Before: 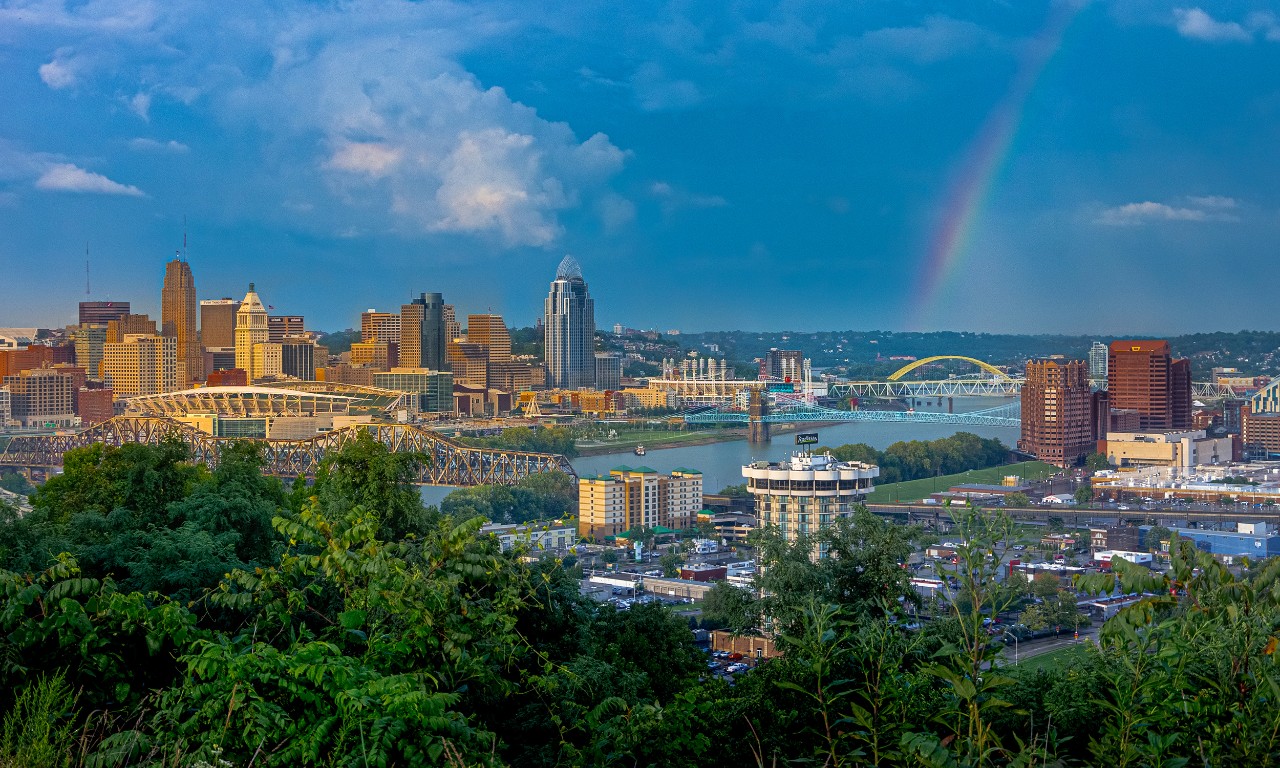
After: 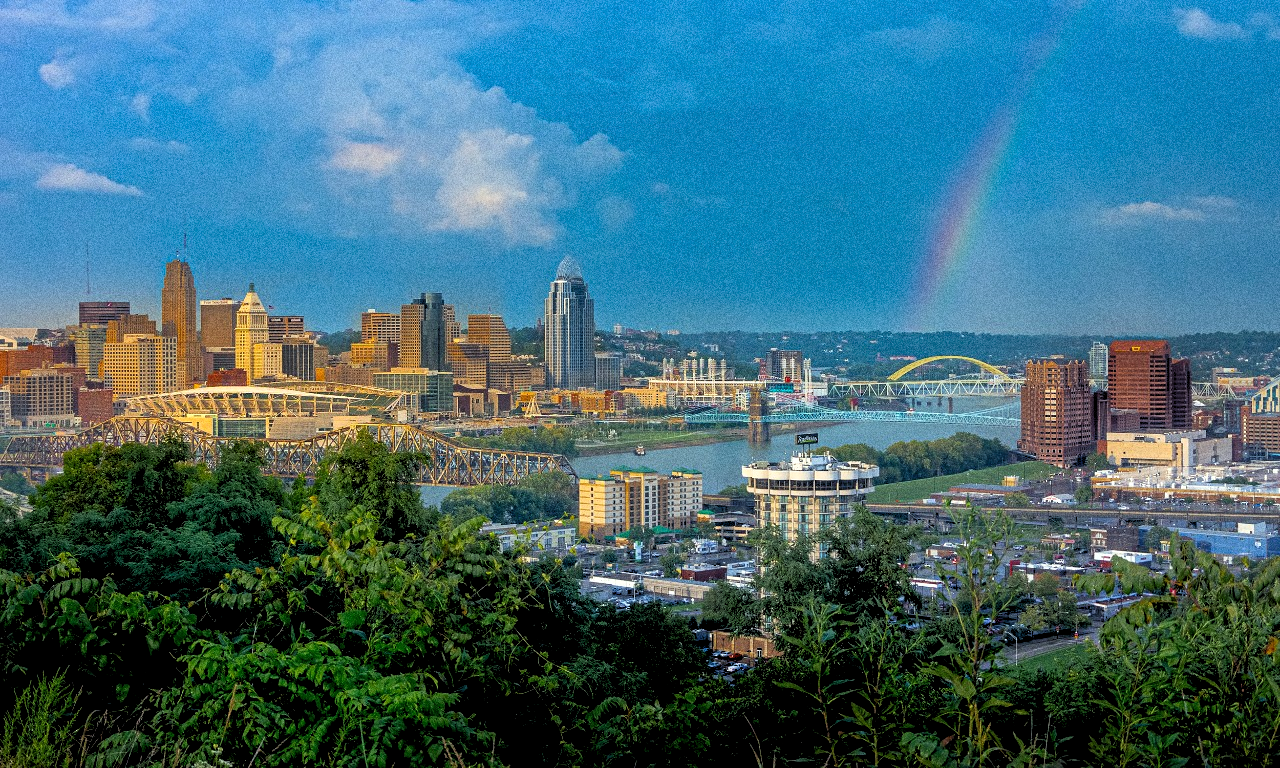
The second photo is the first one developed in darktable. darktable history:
color correction: highlights a* -2.68, highlights b* 2.57
rgb levels: levels [[0.013, 0.434, 0.89], [0, 0.5, 1], [0, 0.5, 1]]
contrast equalizer: y [[0.5 ×6], [0.5 ×6], [0.975, 0.964, 0.925, 0.865, 0.793, 0.721], [0 ×6], [0 ×6]]
grain: coarseness 0.09 ISO, strength 40%
